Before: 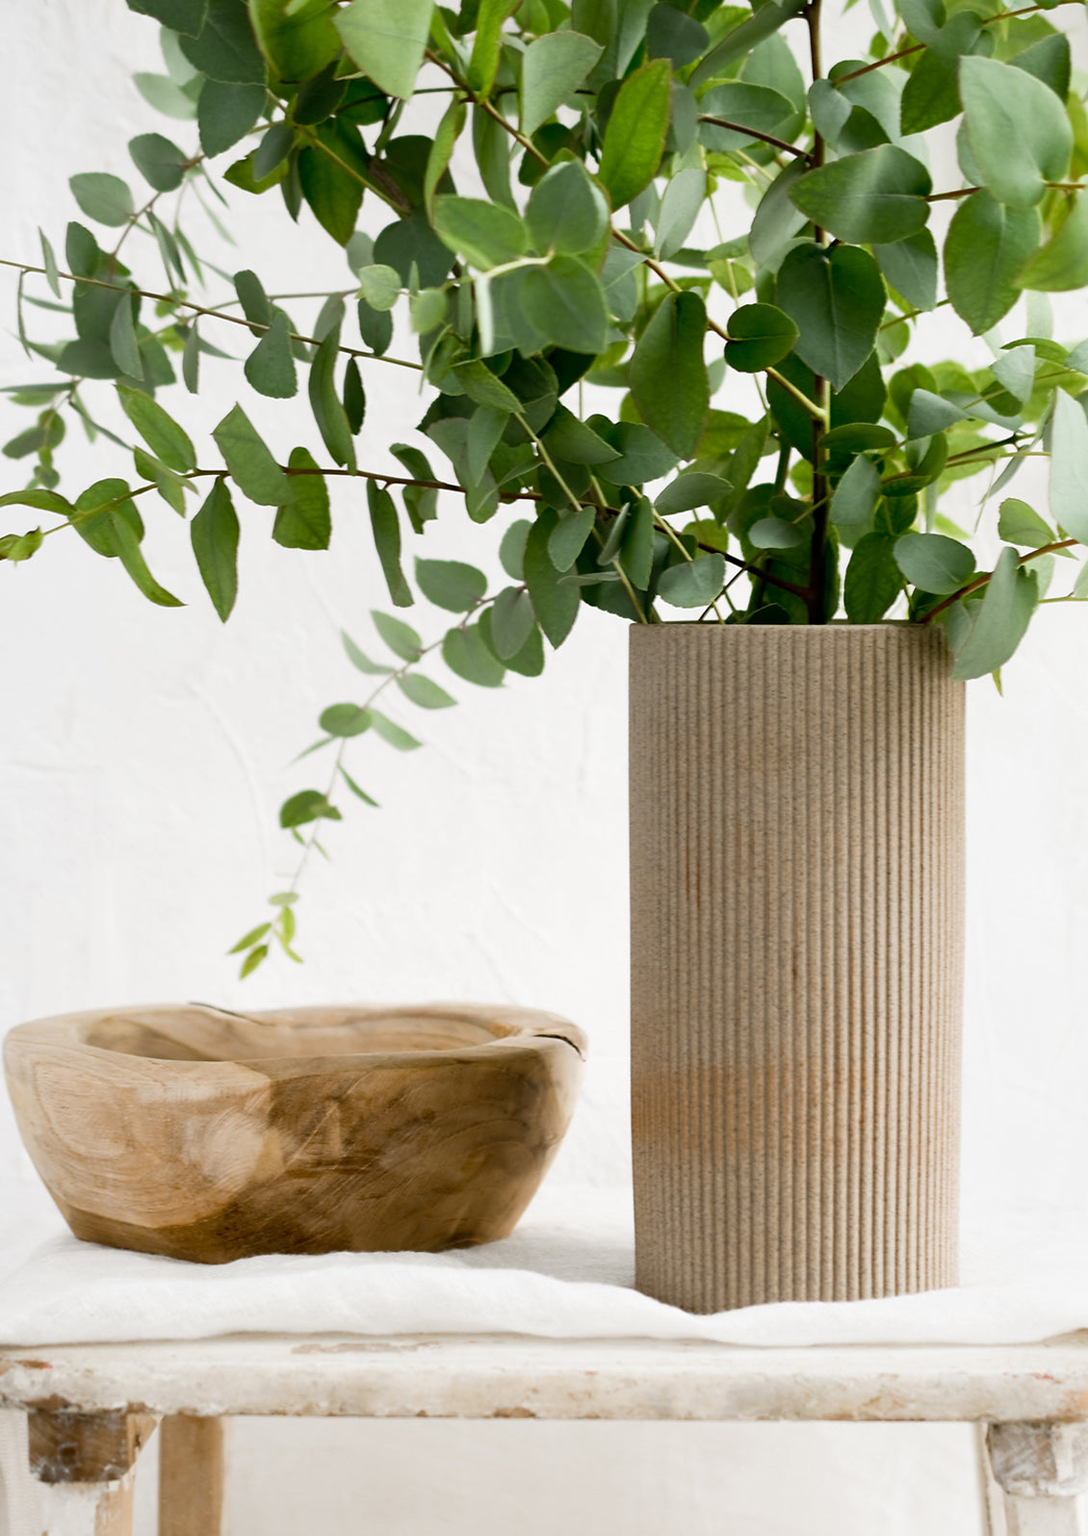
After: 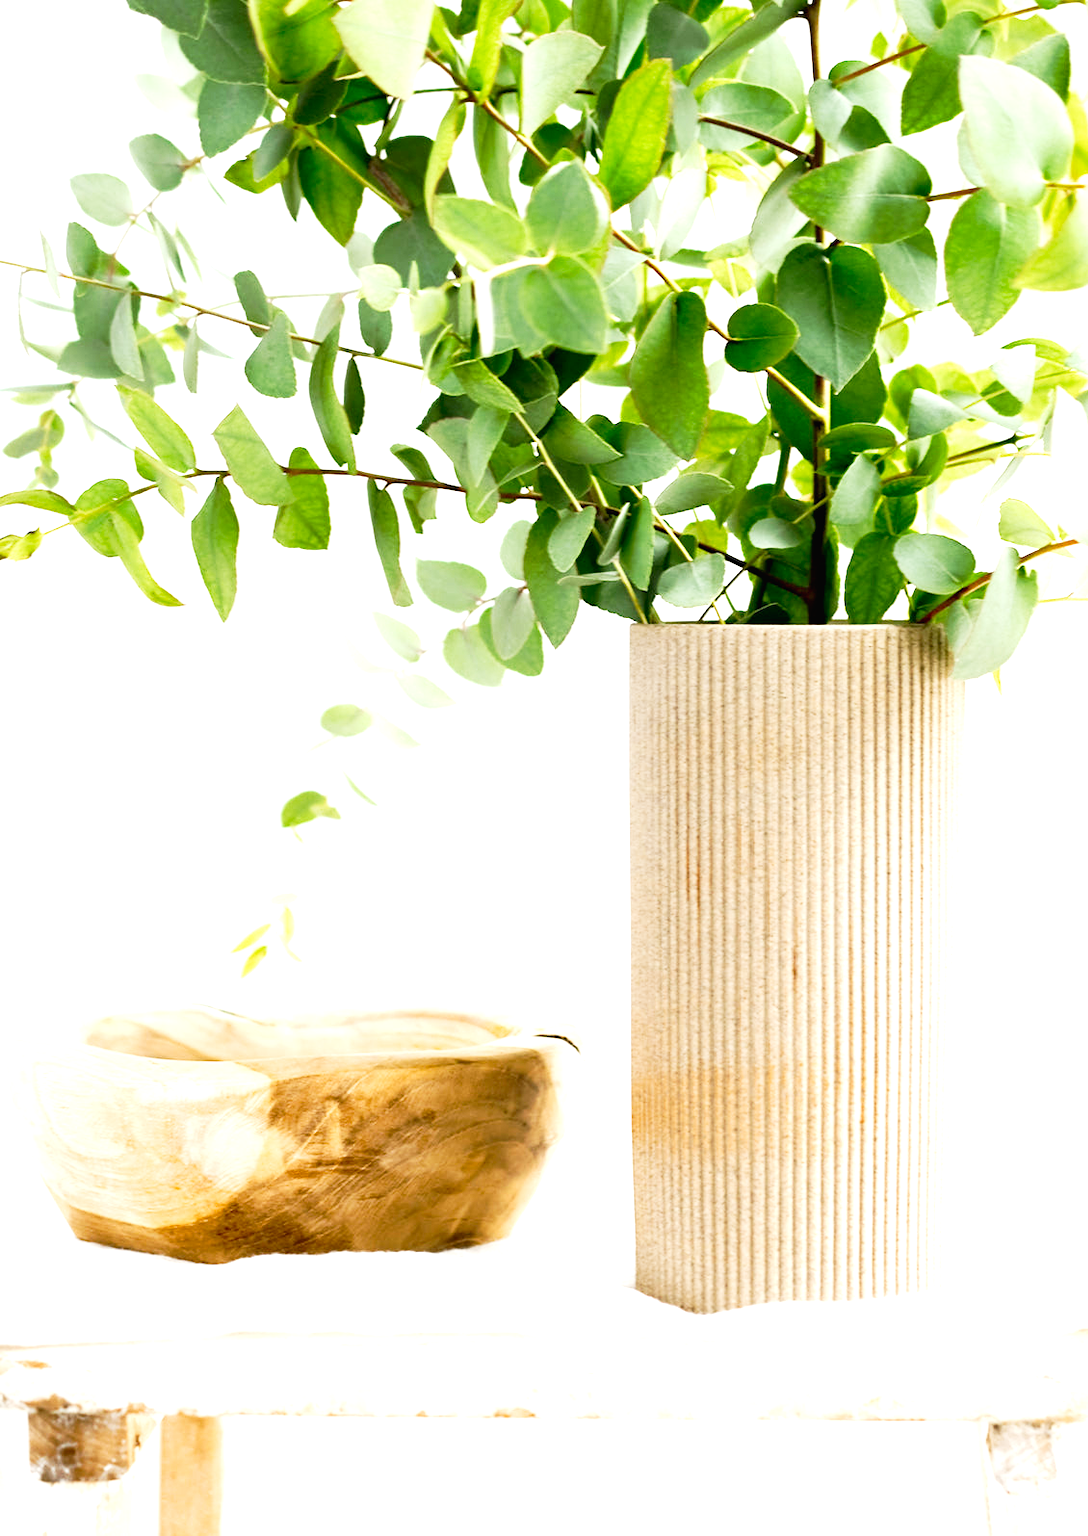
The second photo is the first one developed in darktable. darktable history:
exposure: black level correction 0, exposure 1.446 EV, compensate highlight preservation false
tone curve: curves: ch0 [(0, 0.013) (0.054, 0.018) (0.205, 0.191) (0.289, 0.292) (0.39, 0.424) (0.493, 0.551) (0.647, 0.752) (0.796, 0.887) (1, 0.998)]; ch1 [(0, 0) (0.371, 0.339) (0.477, 0.452) (0.494, 0.495) (0.501, 0.501) (0.51, 0.516) (0.54, 0.557) (0.572, 0.605) (0.625, 0.687) (0.774, 0.841) (1, 1)]; ch2 [(0, 0) (0.32, 0.281) (0.403, 0.399) (0.441, 0.428) (0.47, 0.469) (0.498, 0.496) (0.524, 0.543) (0.551, 0.579) (0.633, 0.665) (0.7, 0.711) (1, 1)], preserve colors none
